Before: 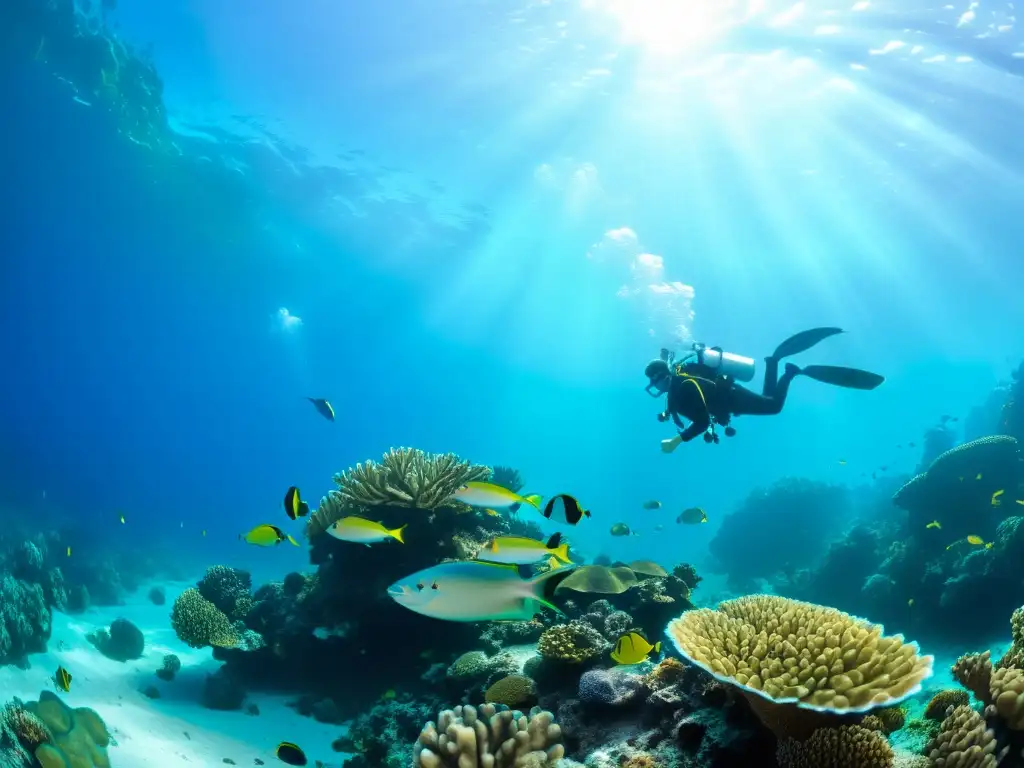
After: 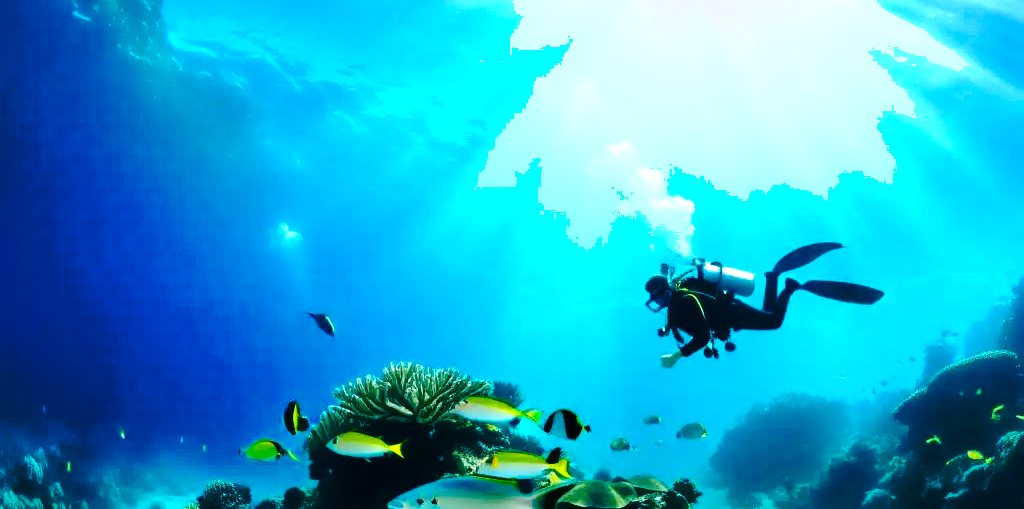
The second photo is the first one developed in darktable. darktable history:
base curve: curves: ch0 [(0, 0) (0.073, 0.04) (0.157, 0.139) (0.492, 0.492) (0.758, 0.758) (1, 1)], preserve colors none
color balance rgb: power › luminance -7.566%, power › chroma 1.103%, power › hue 217.78°, perceptual saturation grading › global saturation 20.895%, perceptual saturation grading › highlights -19.816%, perceptual saturation grading › shadows 29.463%, perceptual brilliance grading › highlights 5.502%, perceptual brilliance grading › shadows -9.867%, global vibrance 16.812%, saturation formula JzAzBz (2021)
exposure: exposure 0.508 EV, compensate highlight preservation false
crop: top 11.175%, bottom 22.473%
sharpen: radius 2.933, amount 0.862, threshold 47.141
shadows and highlights: shadows 58.13, soften with gaussian
